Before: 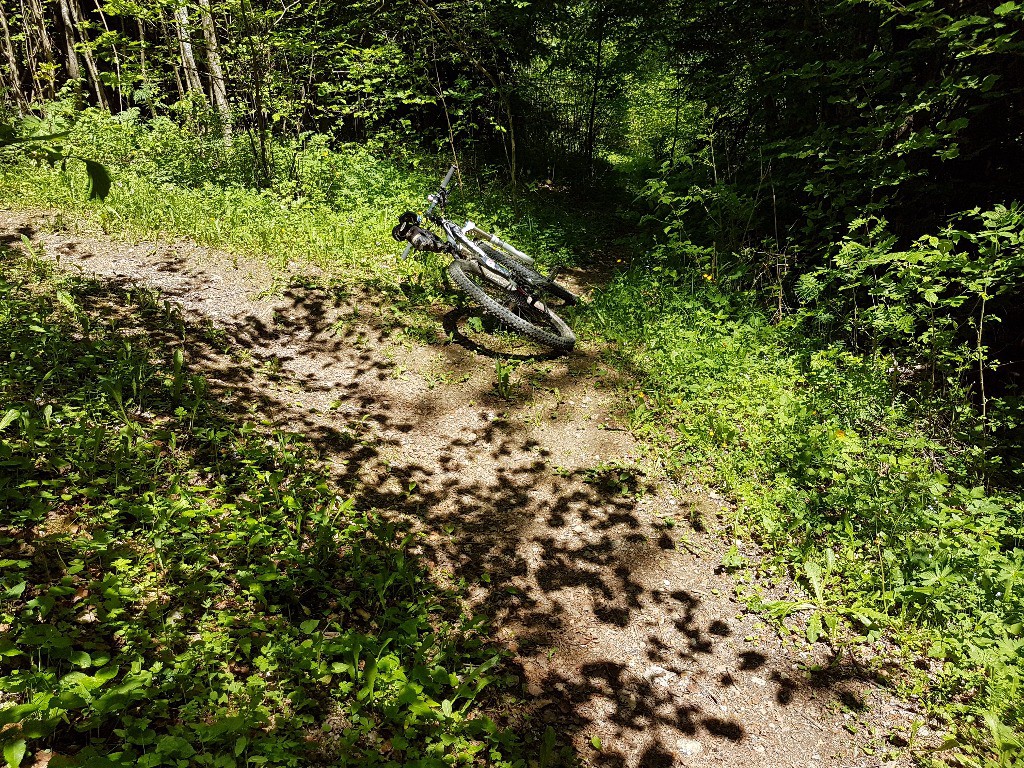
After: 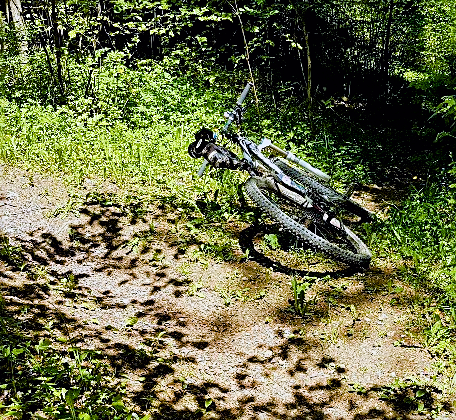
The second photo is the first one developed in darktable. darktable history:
filmic rgb: black relative exposure -8.02 EV, white relative exposure 4.05 EV, hardness 4.15, color science v6 (2022)
sharpen: on, module defaults
color balance rgb: highlights gain › chroma 1.524%, highlights gain › hue 306.29°, global offset › luminance -0.494%, linear chroma grading › mid-tones 7.785%, perceptual saturation grading › global saturation 0.625%, perceptual saturation grading › highlights -18.07%, perceptual saturation grading › mid-tones 33.434%, perceptual saturation grading › shadows 50.356%, perceptual brilliance grading › global brilliance 17.818%
crop: left 19.99%, top 10.824%, right 35.413%, bottom 34.366%
color calibration: output R [0.999, 0.026, -0.11, 0], output G [-0.019, 1.037, -0.099, 0], output B [0.022, -0.023, 0.902, 0], illuminant custom, x 0.368, y 0.373, temperature 4337.17 K
shadows and highlights: shadows 24.66, highlights -80.11, soften with gaussian
